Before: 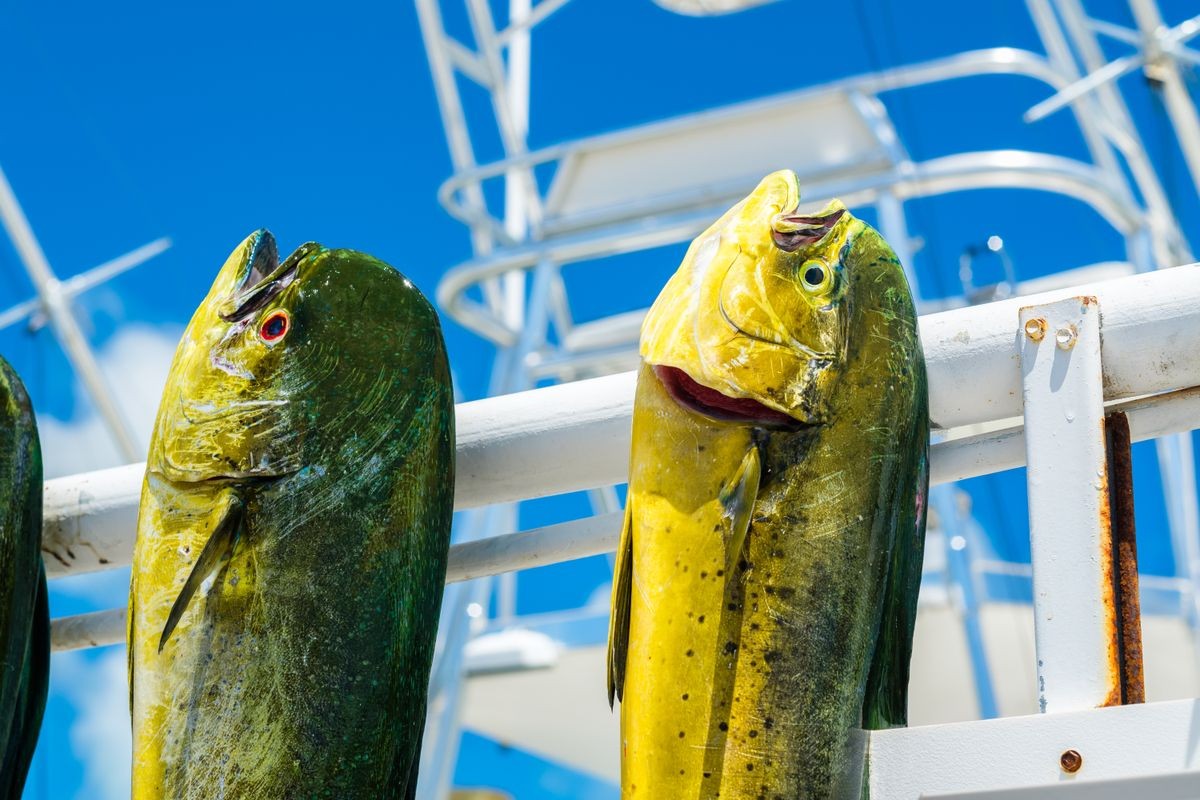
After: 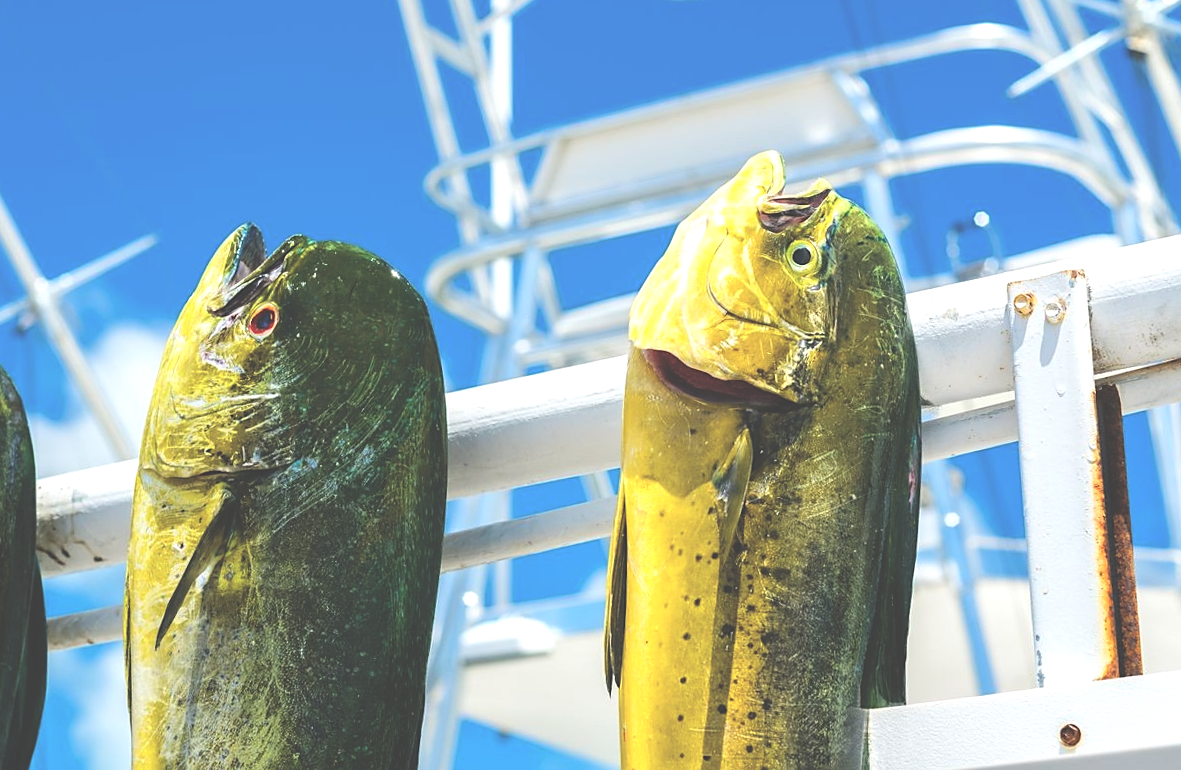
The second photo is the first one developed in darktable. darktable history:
sharpen: radius 1.864, amount 0.398, threshold 1.271
exposure: black level correction -0.062, exposure -0.05 EV, compensate highlight preservation false
tone equalizer: -8 EV -0.417 EV, -7 EV -0.389 EV, -6 EV -0.333 EV, -5 EV -0.222 EV, -3 EV 0.222 EV, -2 EV 0.333 EV, -1 EV 0.389 EV, +0 EV 0.417 EV, edges refinement/feathering 500, mask exposure compensation -1.57 EV, preserve details no
rotate and perspective: rotation -1.42°, crop left 0.016, crop right 0.984, crop top 0.035, crop bottom 0.965
